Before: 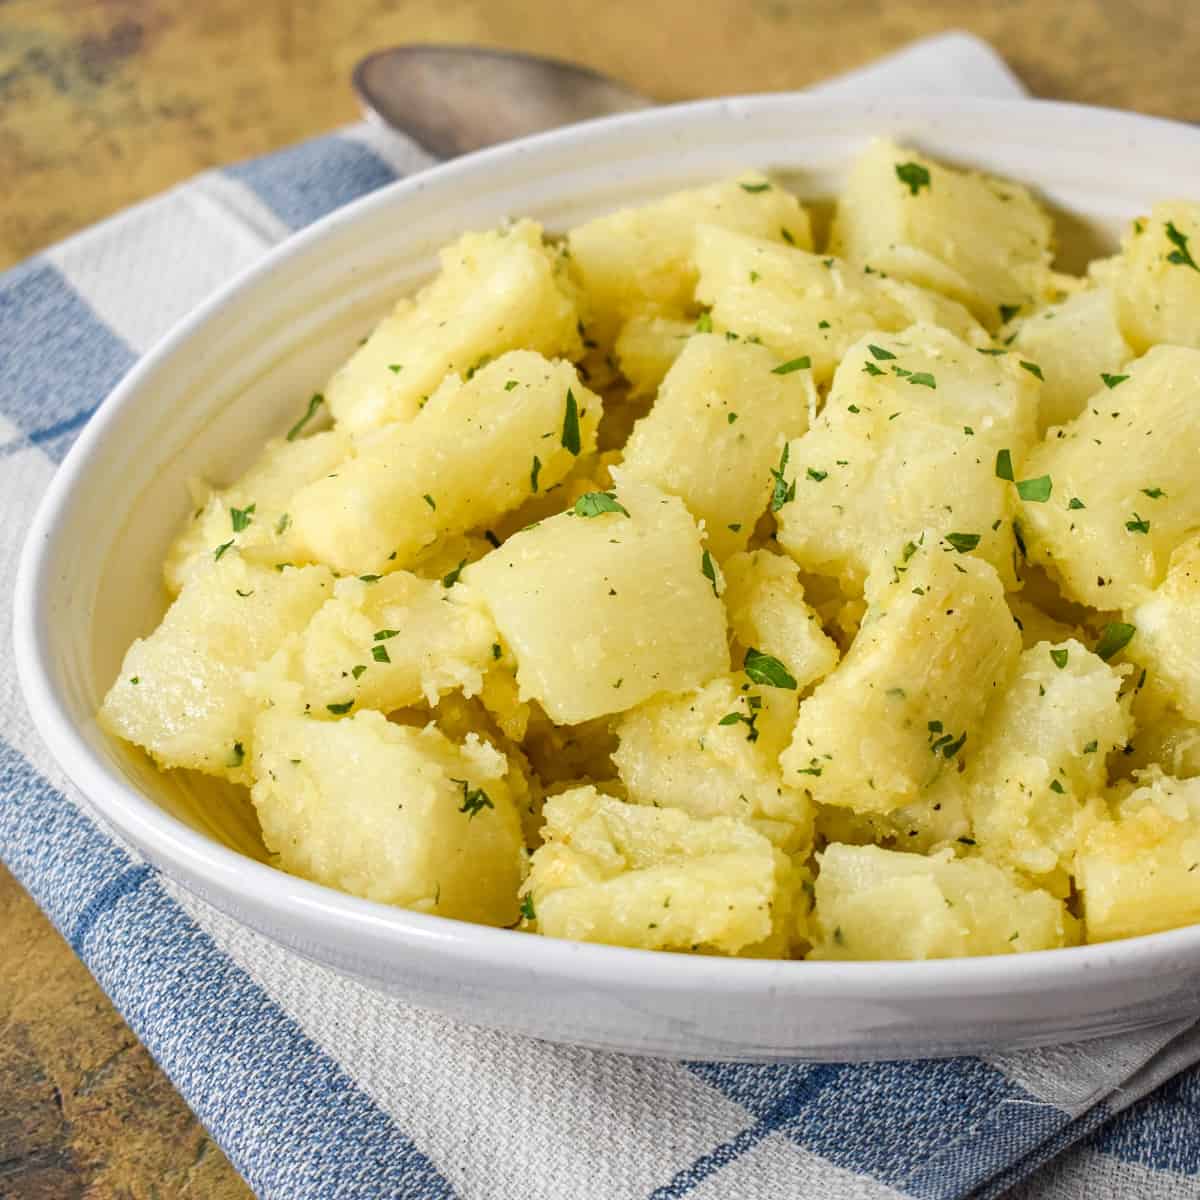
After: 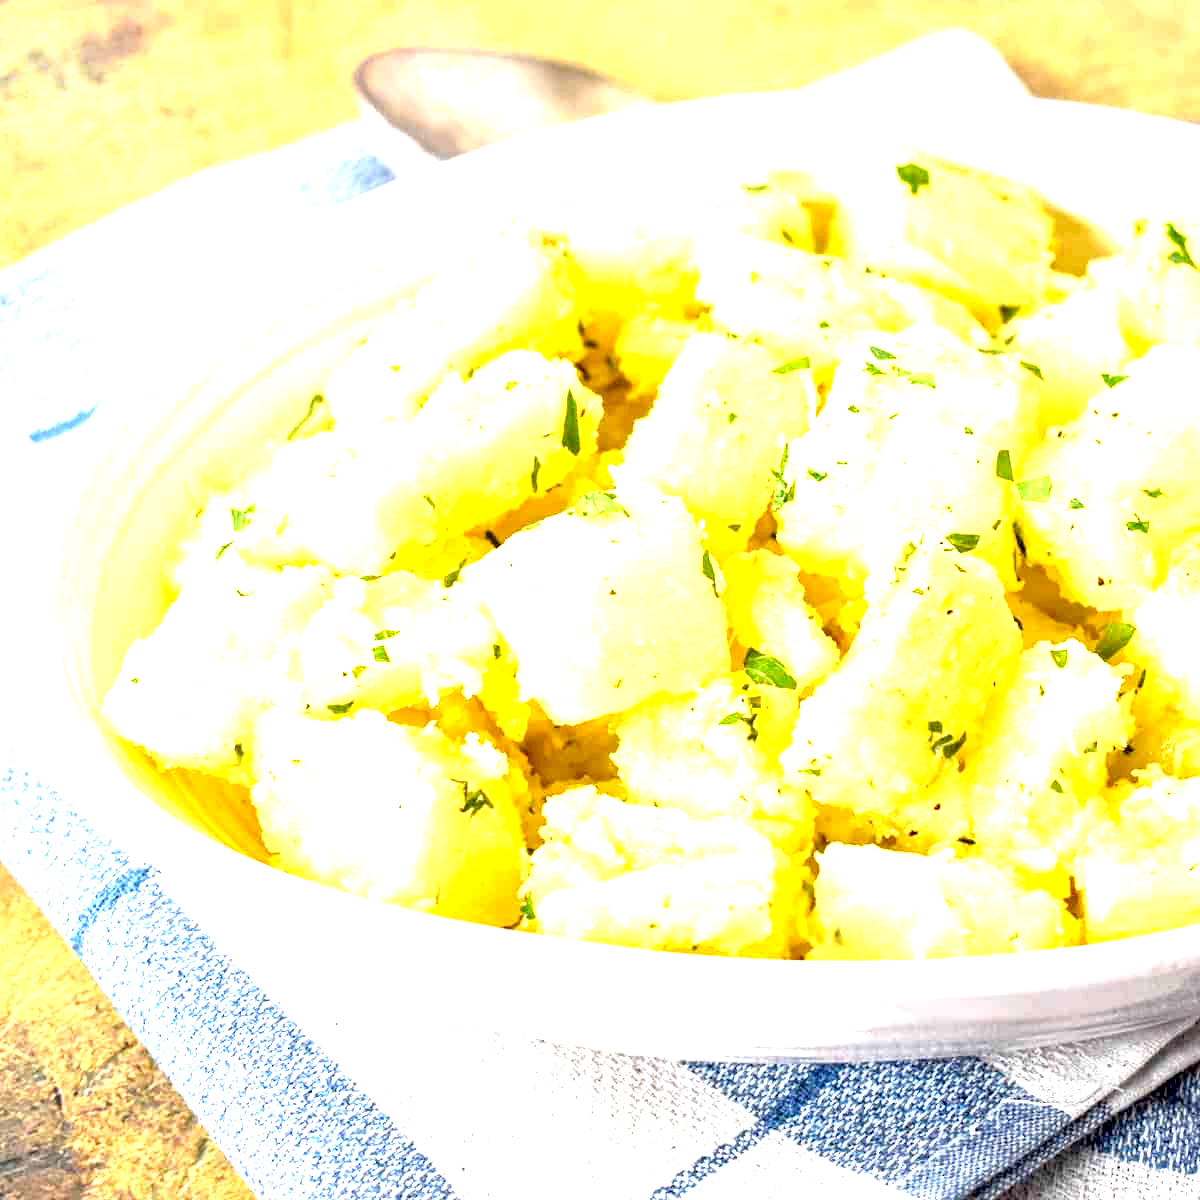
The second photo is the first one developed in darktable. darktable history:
exposure: black level correction 0.006, exposure 2.075 EV, compensate highlight preservation false
